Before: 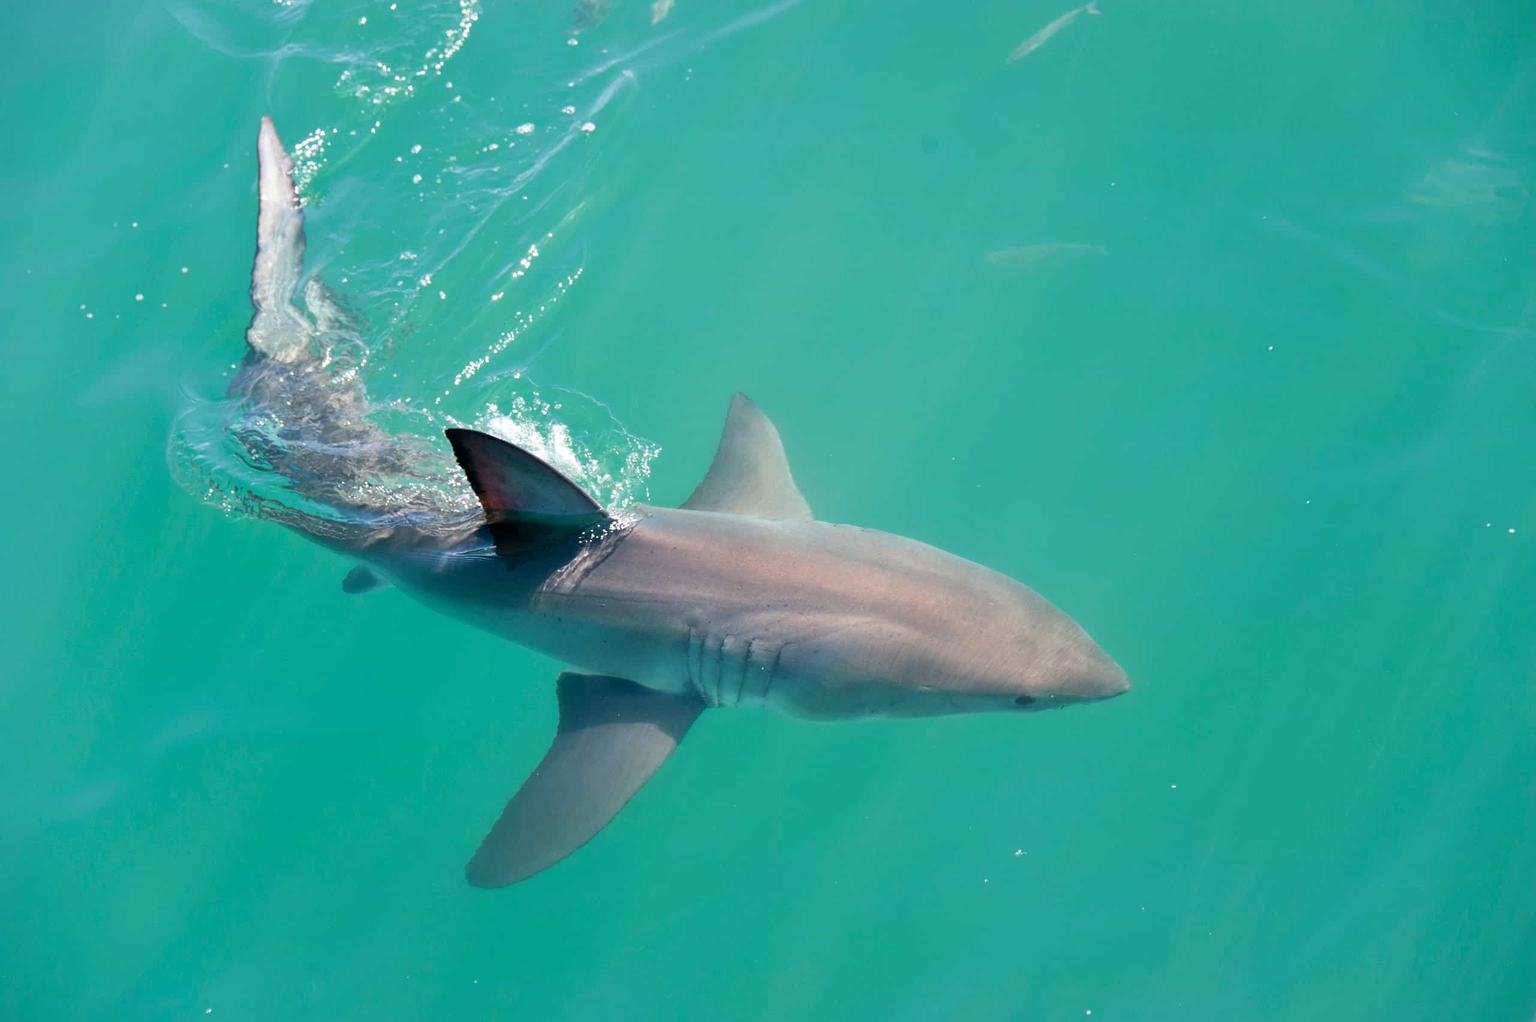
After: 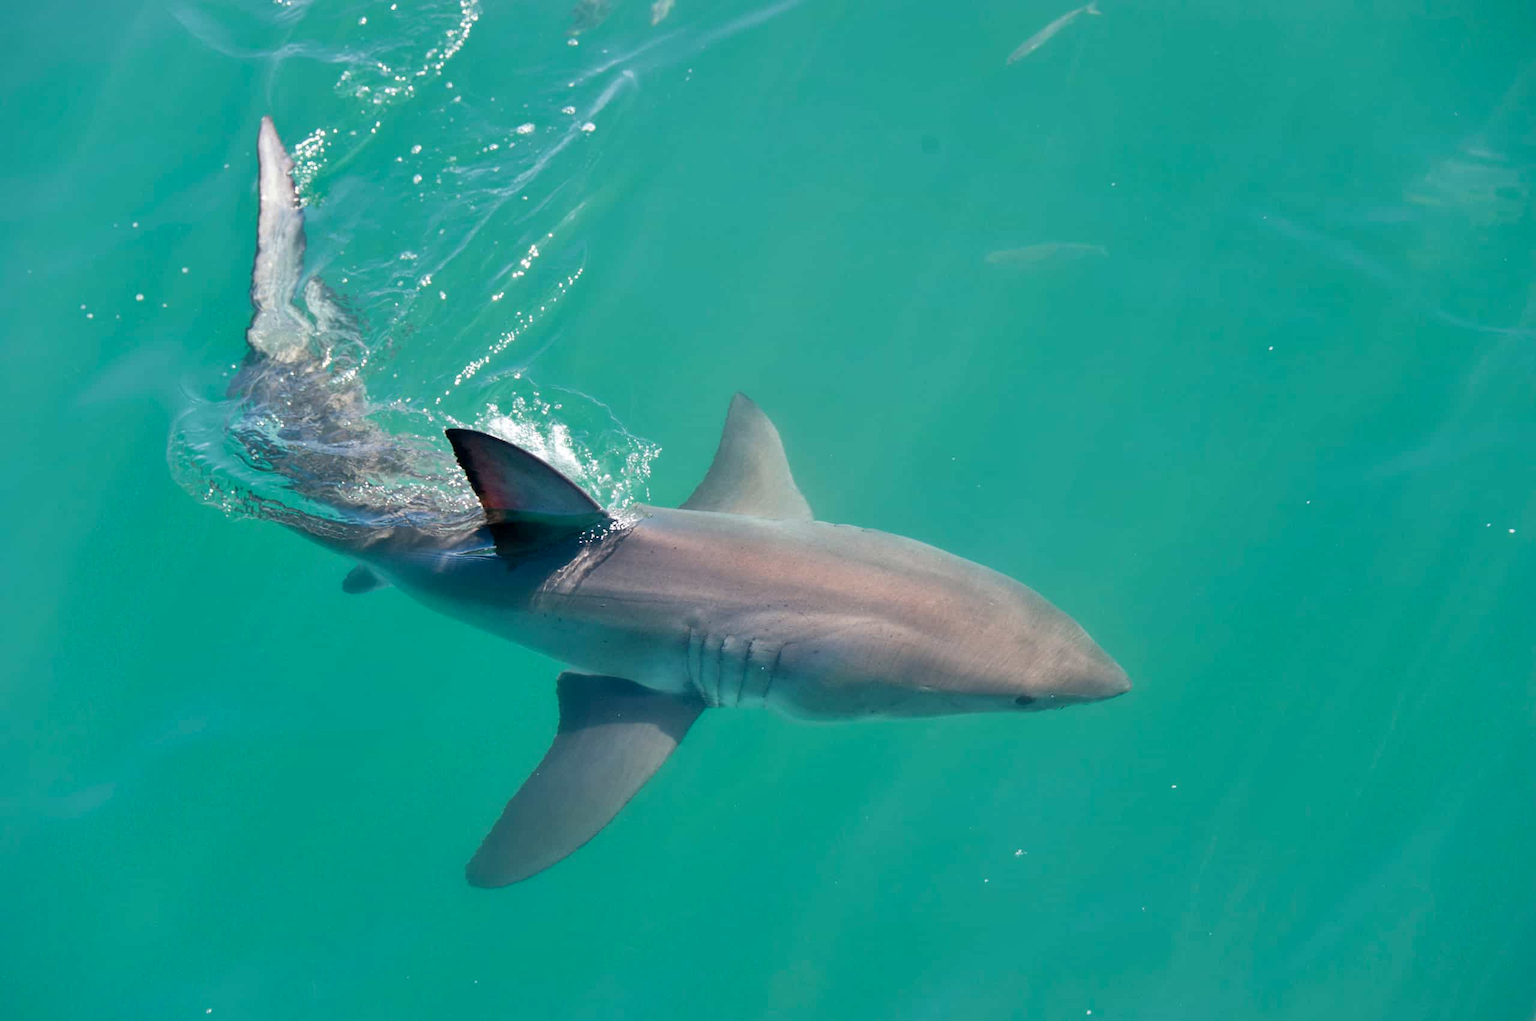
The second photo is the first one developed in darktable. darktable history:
contrast brightness saturation: contrast 0.032, brightness -0.037
shadows and highlights: on, module defaults
